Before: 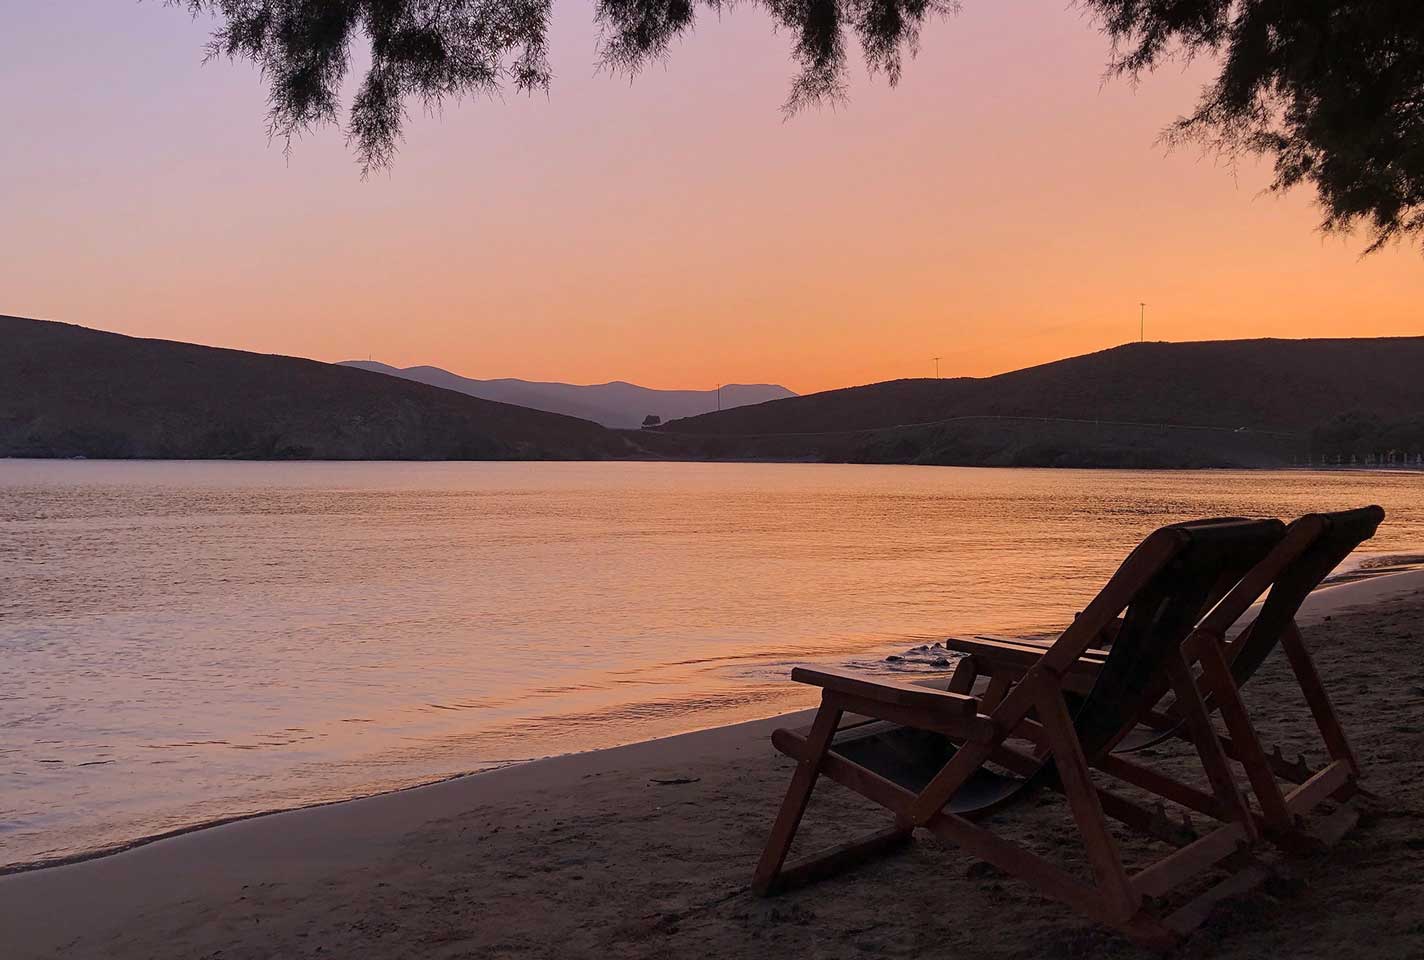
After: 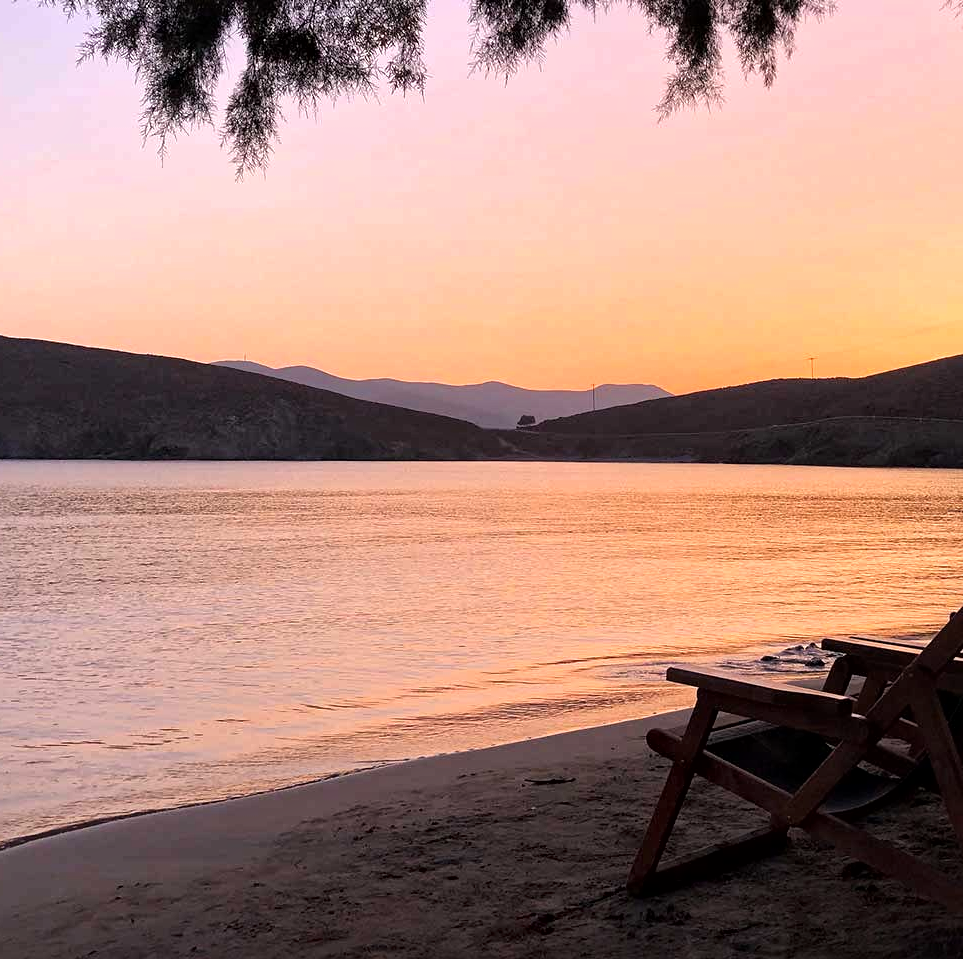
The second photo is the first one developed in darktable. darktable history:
local contrast: mode bilateral grid, contrast 20, coarseness 20, detail 150%, midtone range 0.2
crop and rotate: left 8.811%, right 23.536%
tone equalizer: -8 EV -0.743 EV, -7 EV -0.707 EV, -6 EV -0.613 EV, -5 EV -0.376 EV, -3 EV 0.373 EV, -2 EV 0.6 EV, -1 EV 0.689 EV, +0 EV 0.76 EV
